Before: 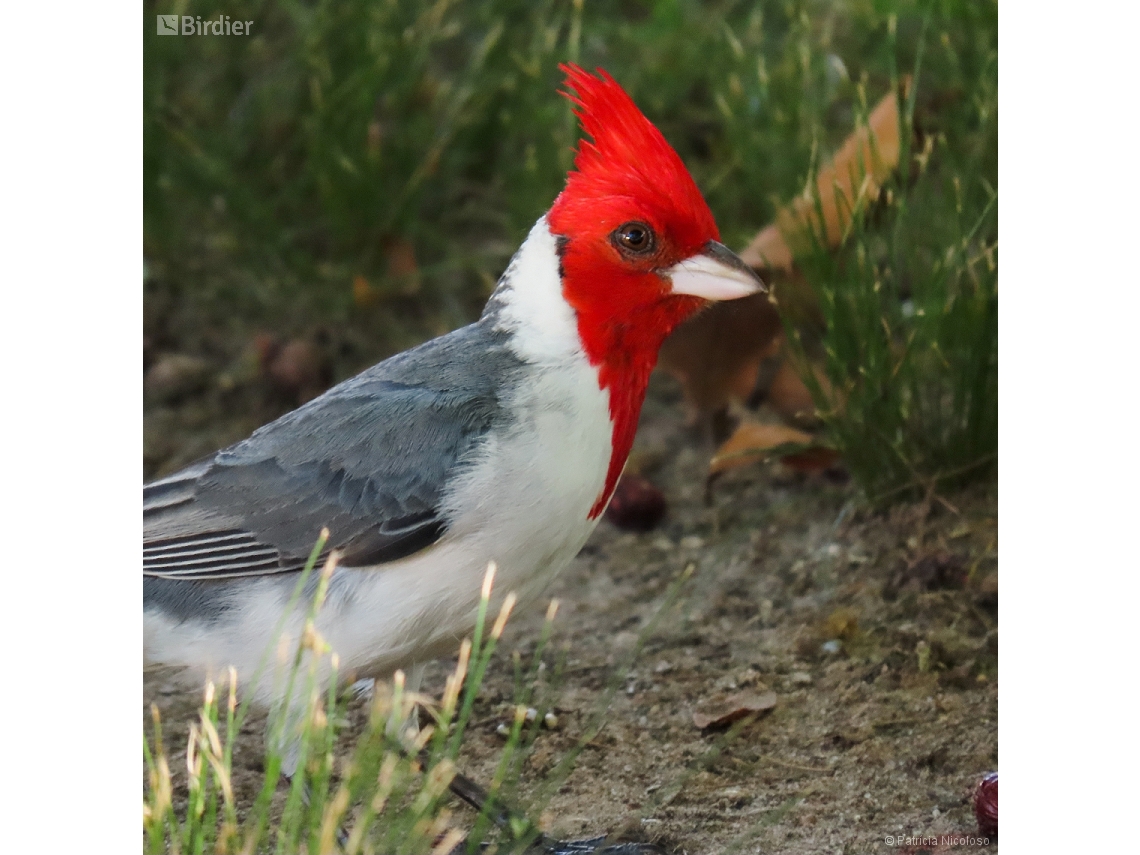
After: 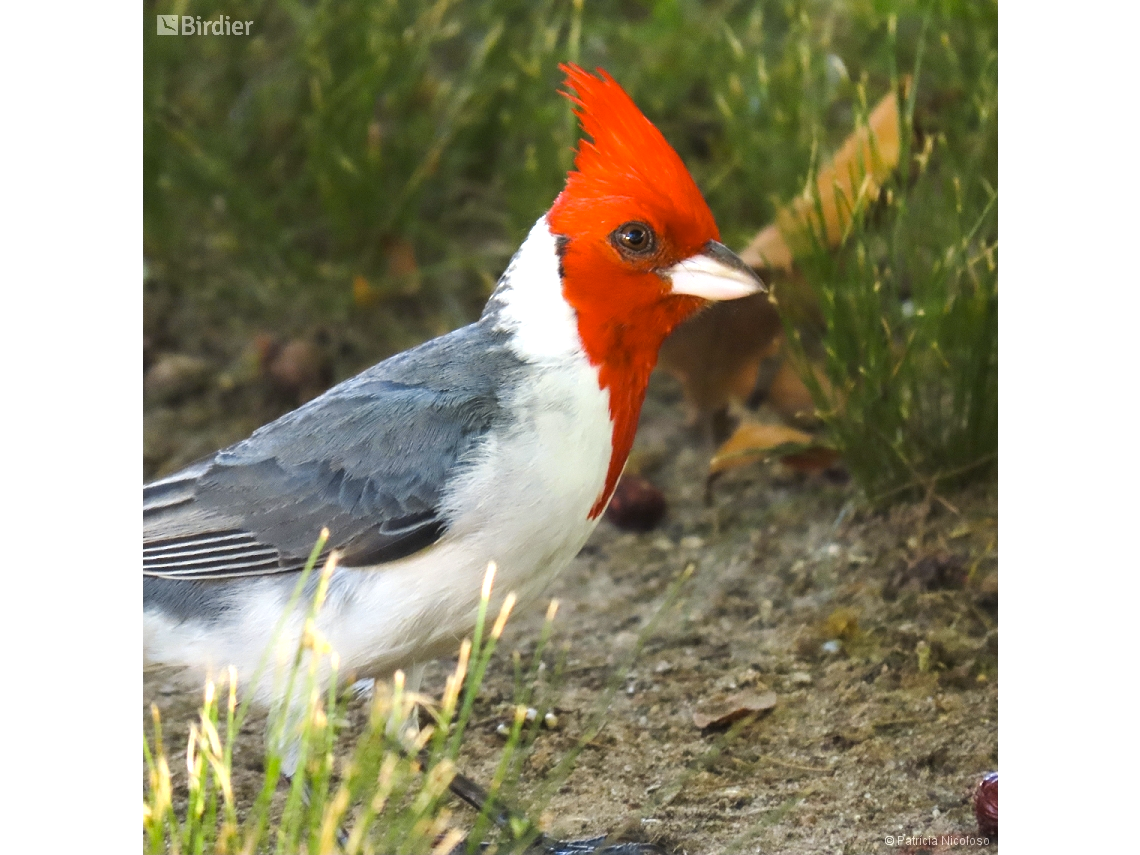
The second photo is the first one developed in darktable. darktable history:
exposure: black level correction -0.002, exposure 0.708 EV, compensate exposure bias true, compensate highlight preservation false
color contrast: green-magenta contrast 0.85, blue-yellow contrast 1.25, unbound 0
